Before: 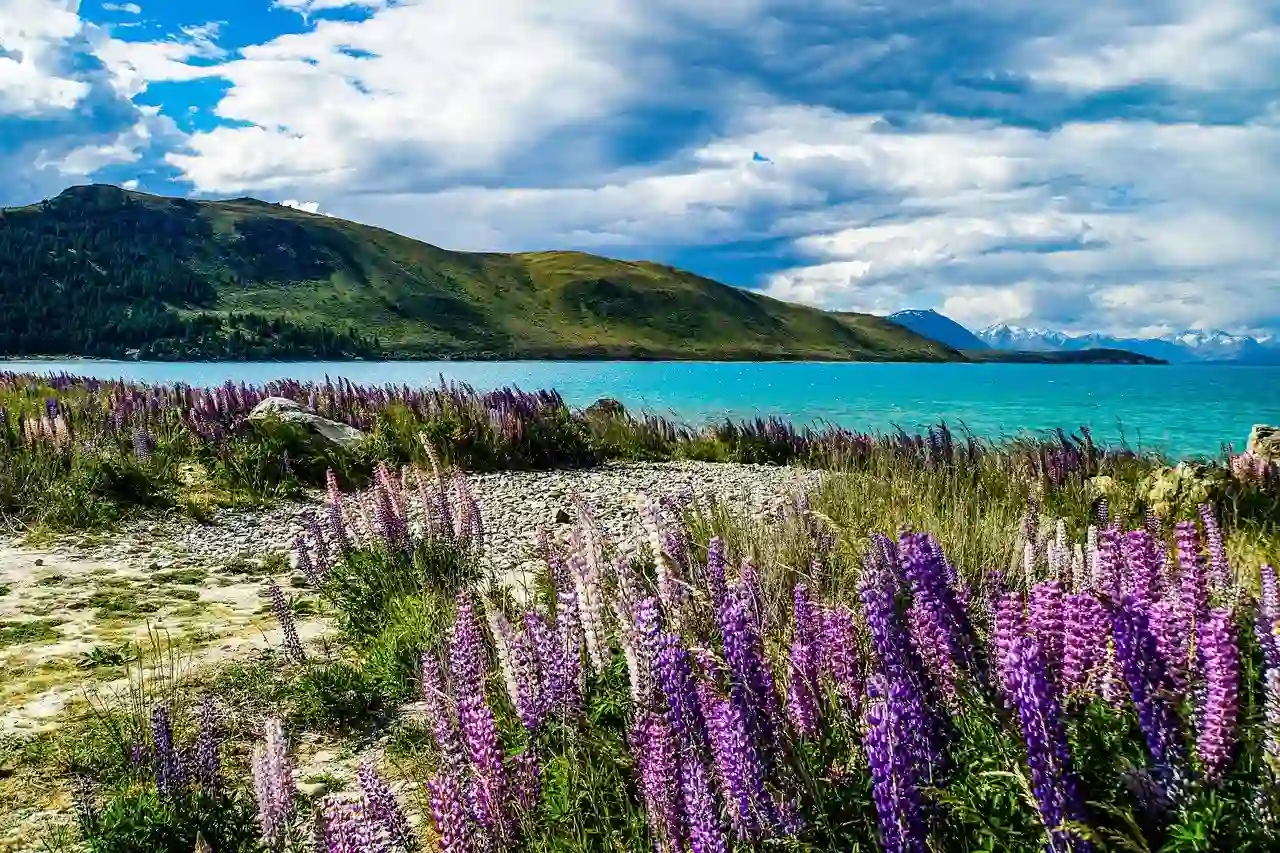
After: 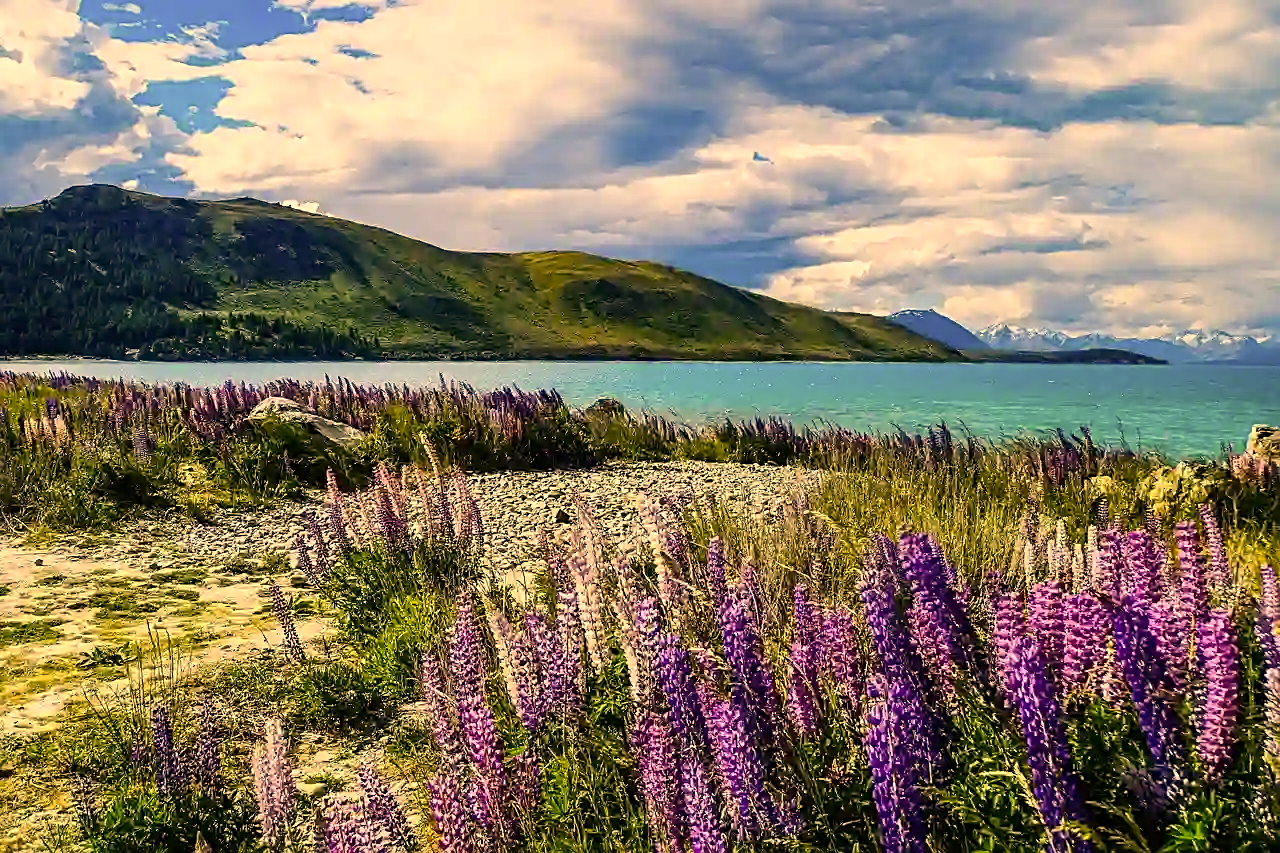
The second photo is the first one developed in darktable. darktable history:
color correction: highlights a* 15, highlights b* 31.55
sharpen: radius 2.529, amount 0.323
